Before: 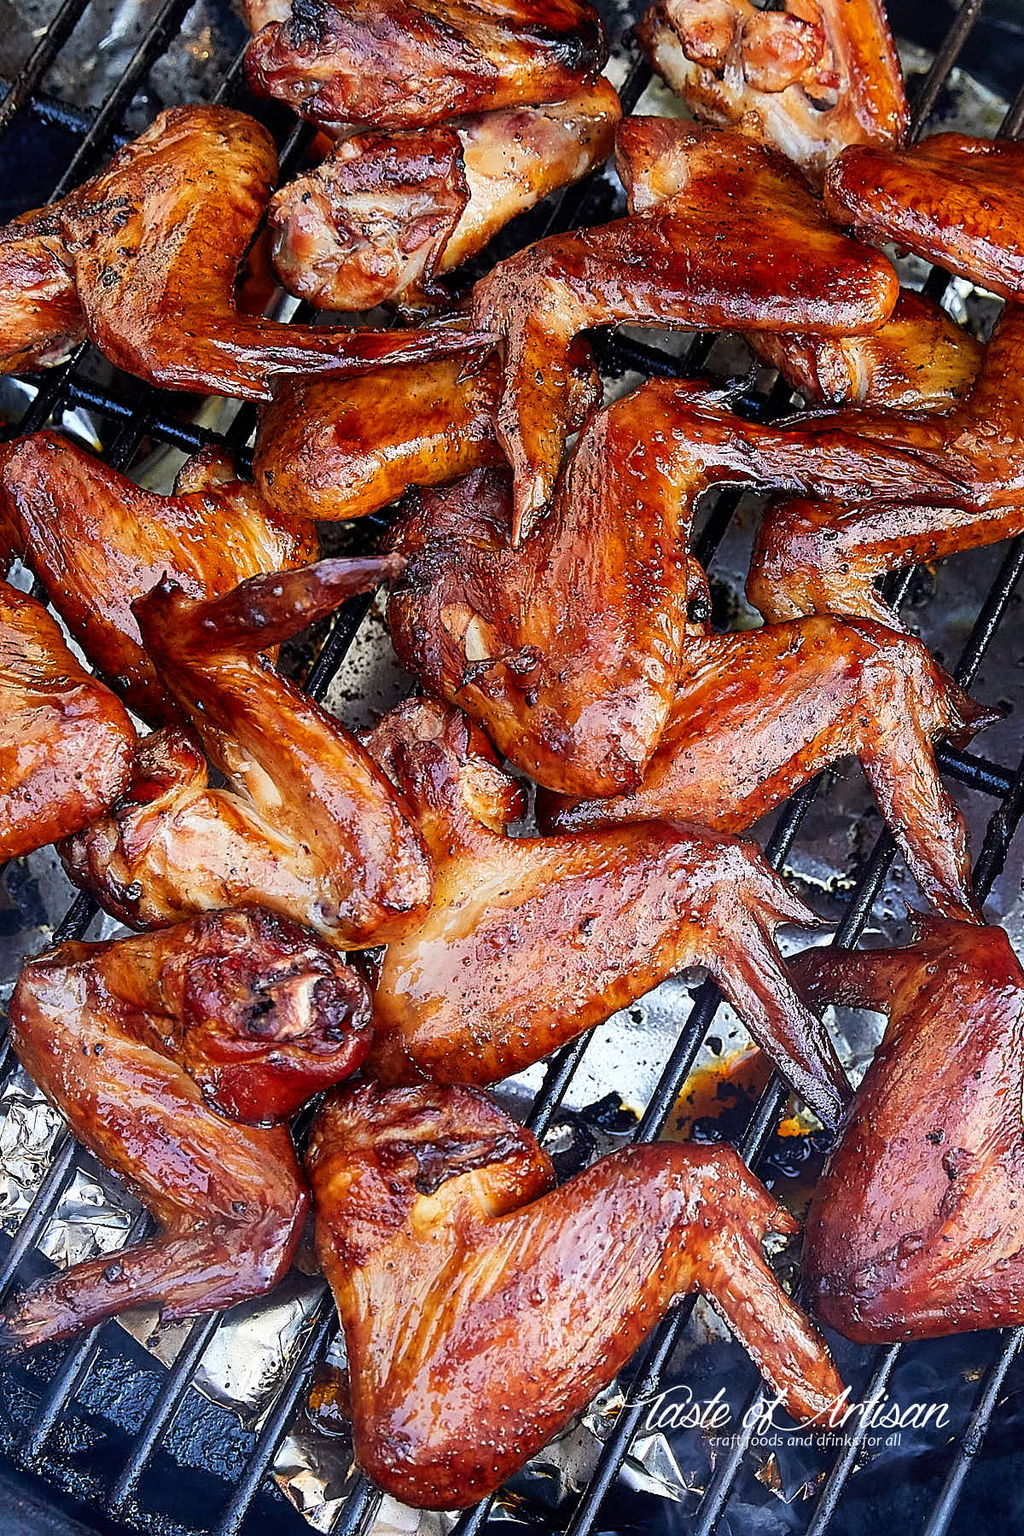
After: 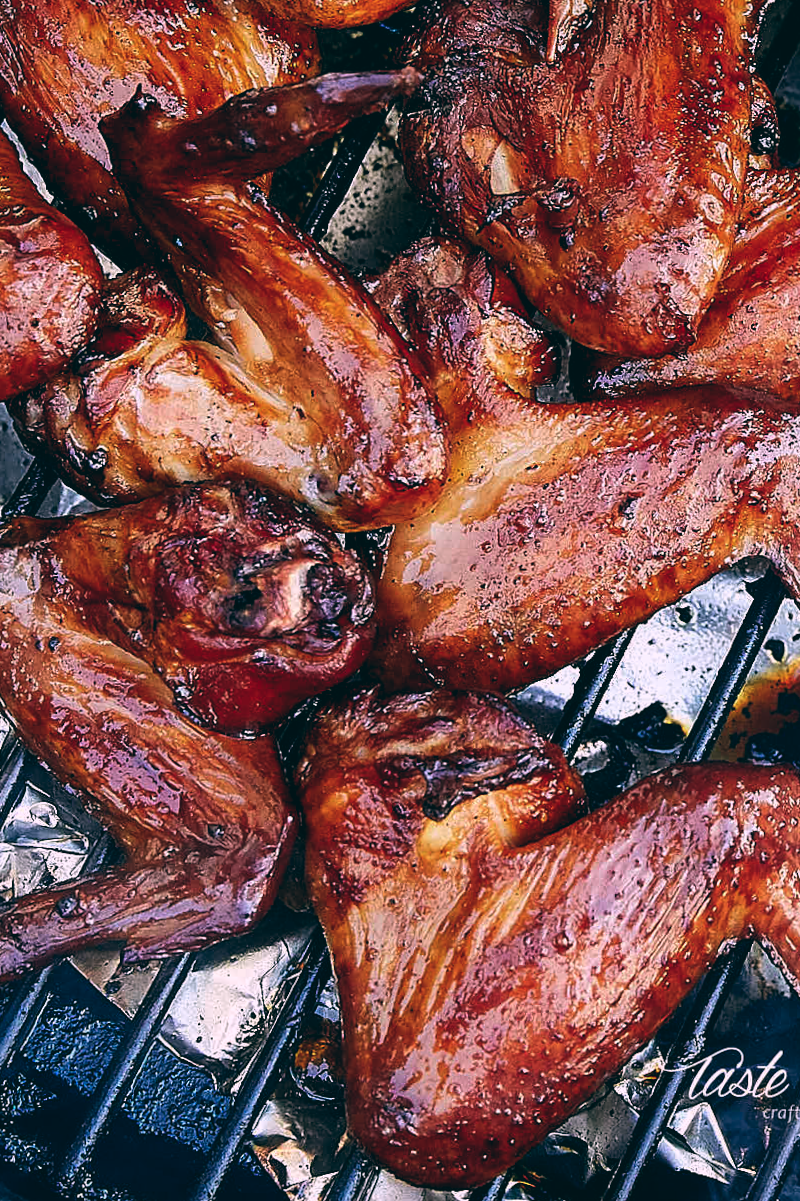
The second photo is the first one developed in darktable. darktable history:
crop and rotate: angle -0.82°, left 3.85%, top 31.828%, right 27.992%
color balance: lift [1.016, 0.983, 1, 1.017], gamma [0.78, 1.018, 1.043, 0.957], gain [0.786, 1.063, 0.937, 1.017], input saturation 118.26%, contrast 13.43%, contrast fulcrum 21.62%, output saturation 82.76%
